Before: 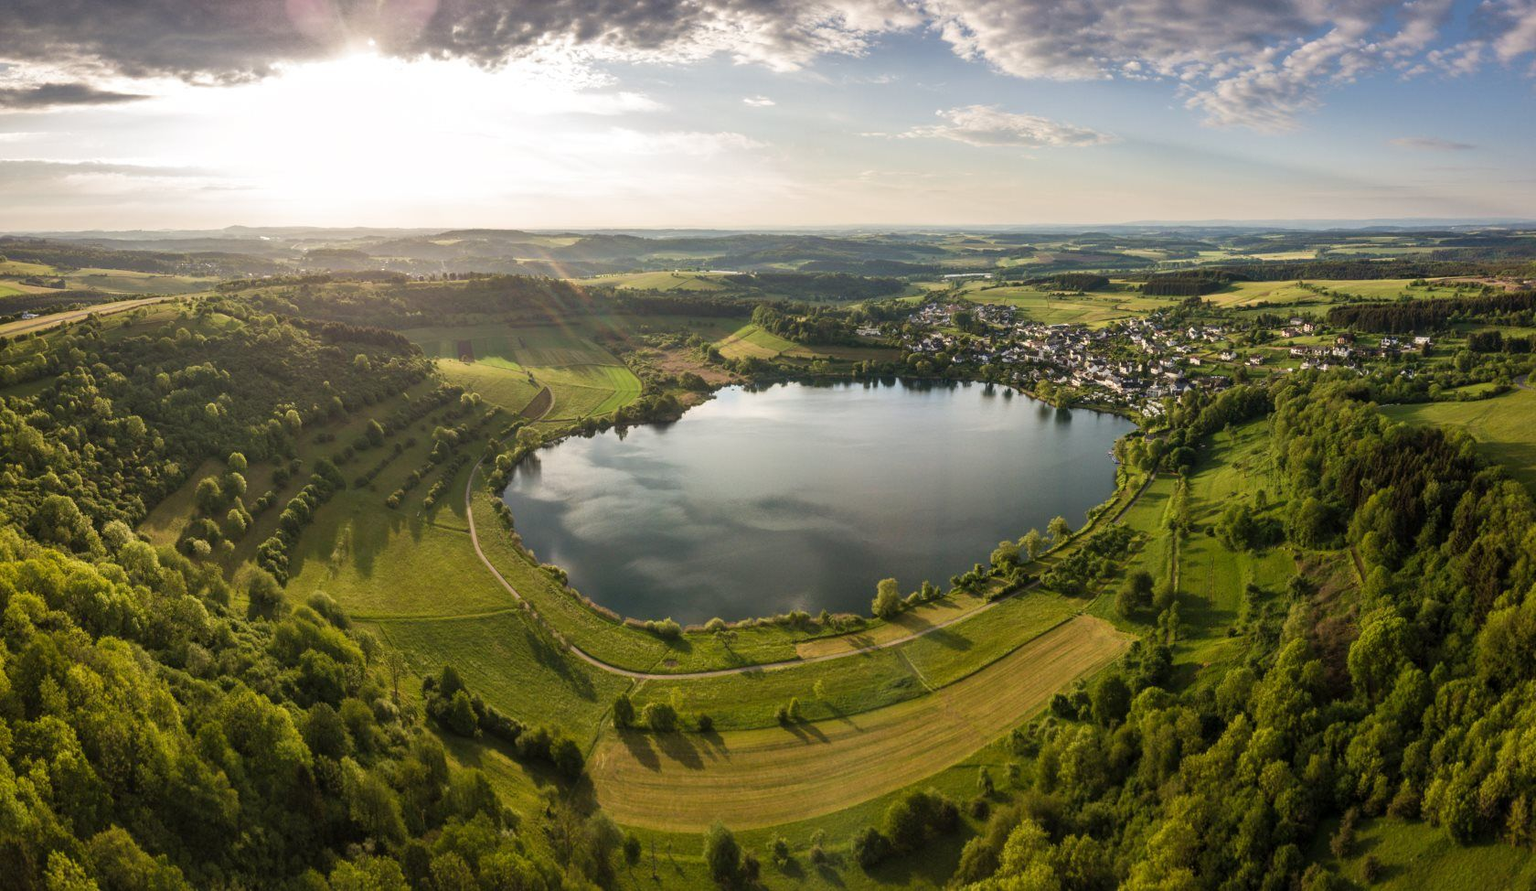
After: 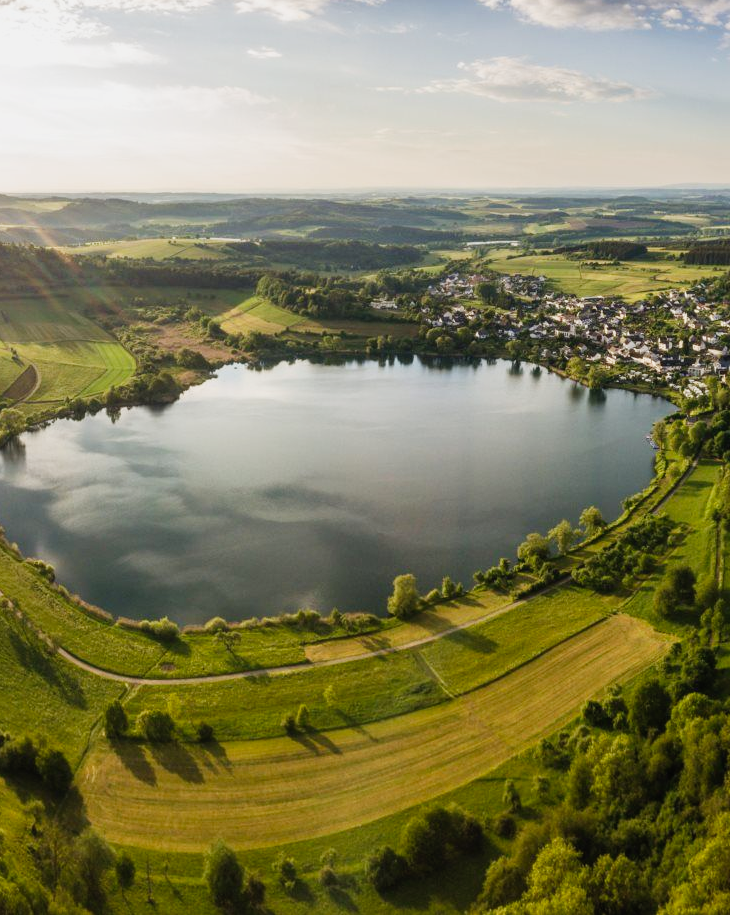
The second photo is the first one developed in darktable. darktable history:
tone curve: curves: ch0 [(0, 0.012) (0.052, 0.04) (0.107, 0.086) (0.269, 0.266) (0.471, 0.503) (0.731, 0.771) (0.921, 0.909) (0.999, 0.951)]; ch1 [(0, 0) (0.339, 0.298) (0.402, 0.363) (0.444, 0.415) (0.485, 0.469) (0.494, 0.493) (0.504, 0.501) (0.525, 0.534) (0.555, 0.593) (0.594, 0.648) (1, 1)]; ch2 [(0, 0) (0.48, 0.48) (0.504, 0.5) (0.535, 0.557) (0.581, 0.623) (0.649, 0.683) (0.824, 0.815) (1, 1)], preserve colors none
crop: left 33.696%, top 5.979%, right 22.814%
